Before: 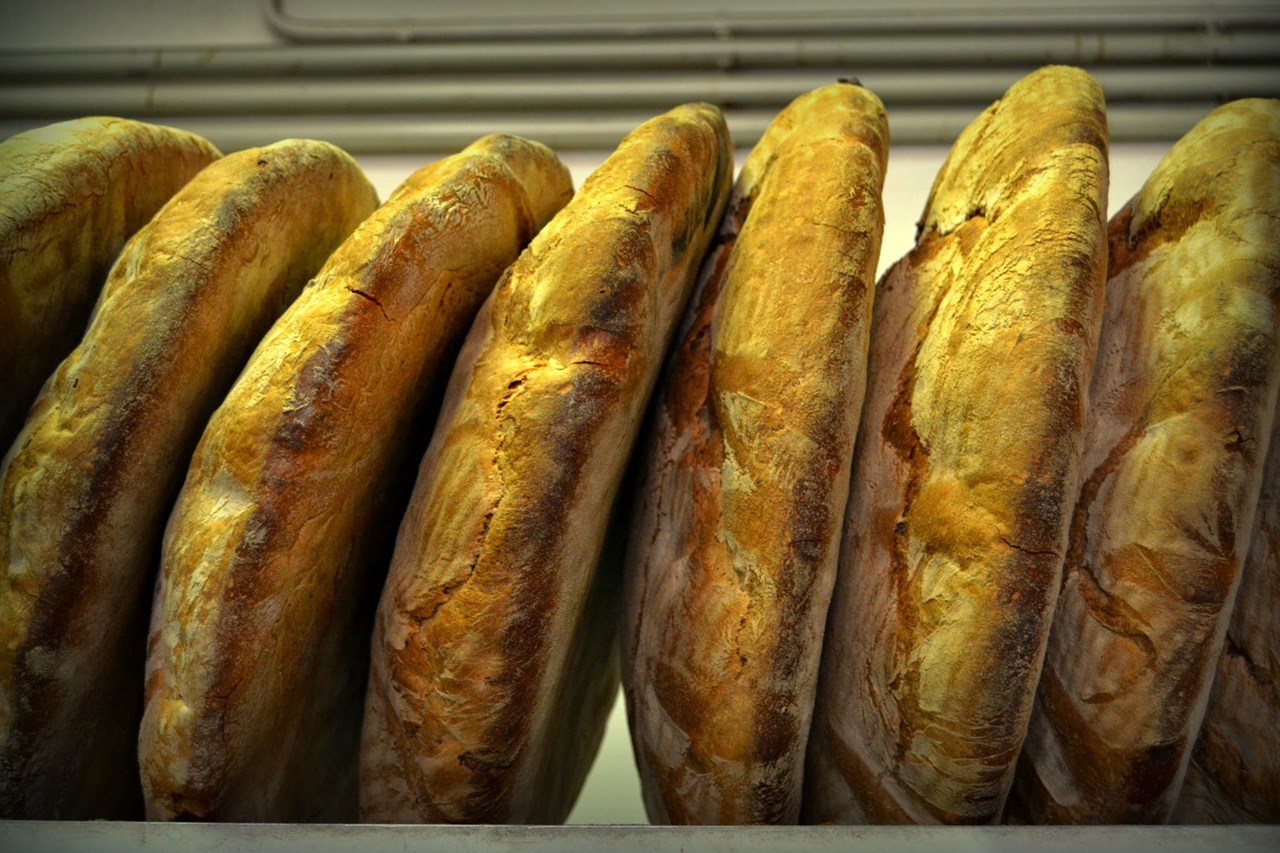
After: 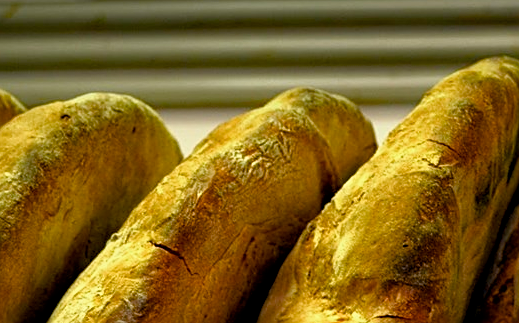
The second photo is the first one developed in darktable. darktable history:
exposure: black level correction 0.006, exposure -0.226 EV, compensate highlight preservation false
color balance rgb: perceptual saturation grading › global saturation 20%, perceptual saturation grading › highlights -25%, perceptual saturation grading › shadows 50%
crop: left 15.452%, top 5.459%, right 43.956%, bottom 56.62%
shadows and highlights: shadows 0, highlights 40
sharpen: on, module defaults
